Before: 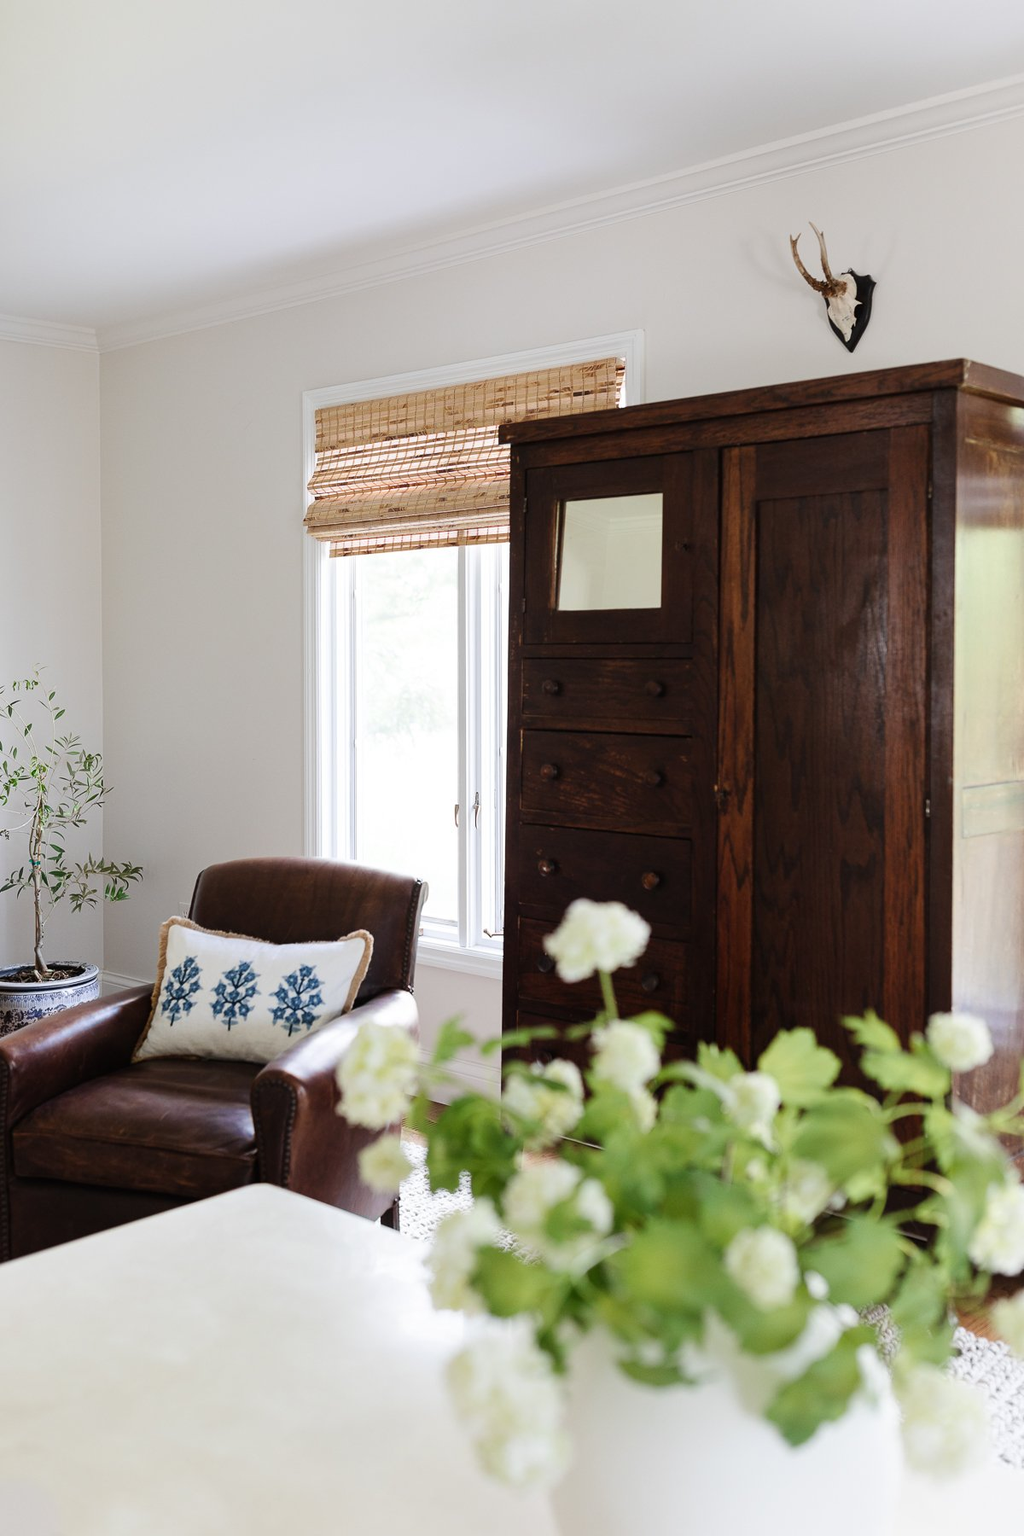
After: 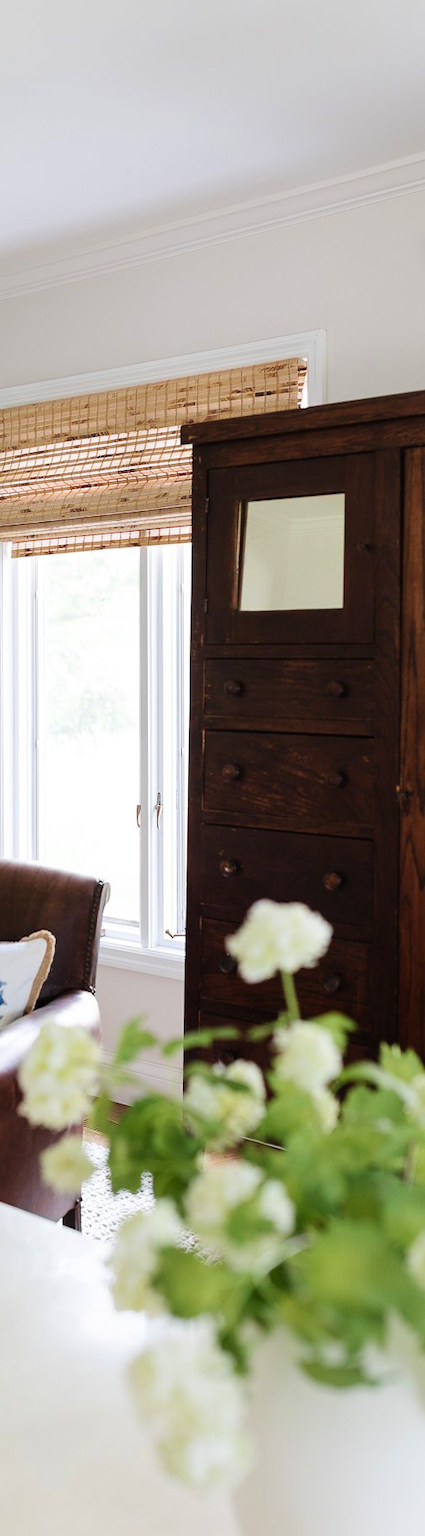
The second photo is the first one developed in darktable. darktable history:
crop: left 31.092%, right 27.394%
velvia: strength 16.99%
